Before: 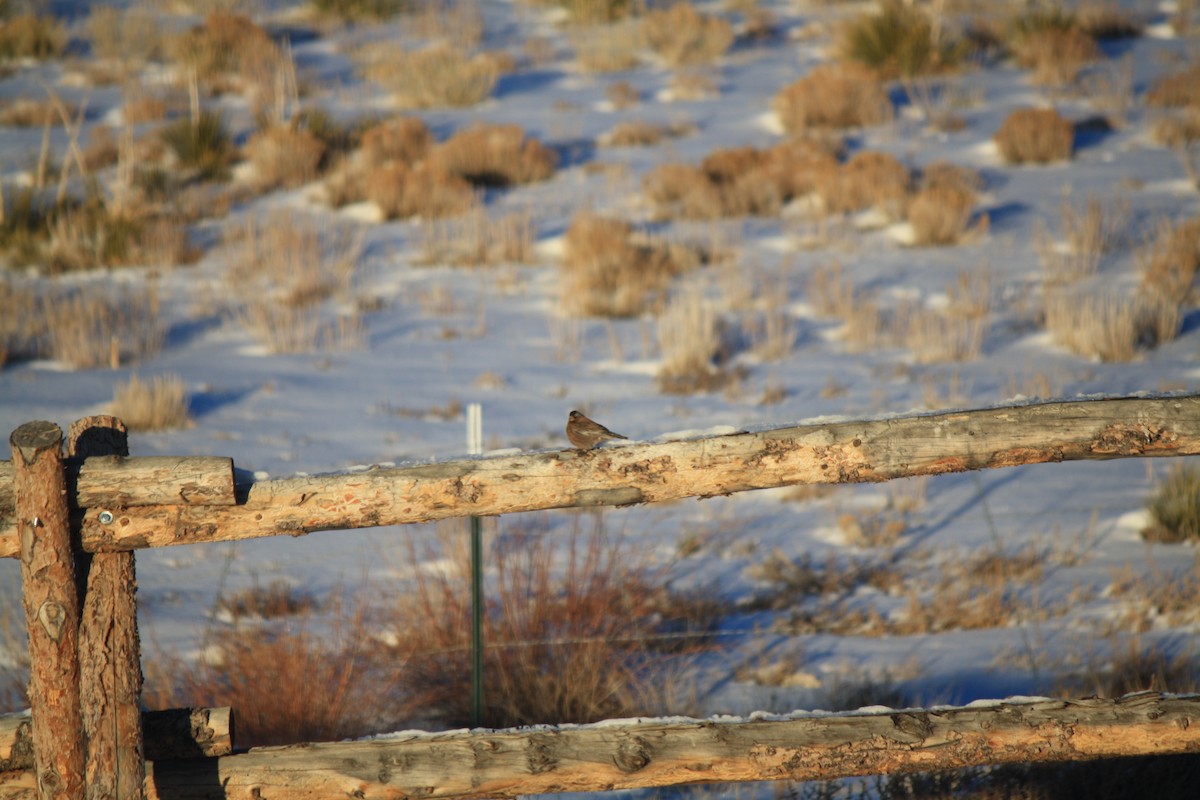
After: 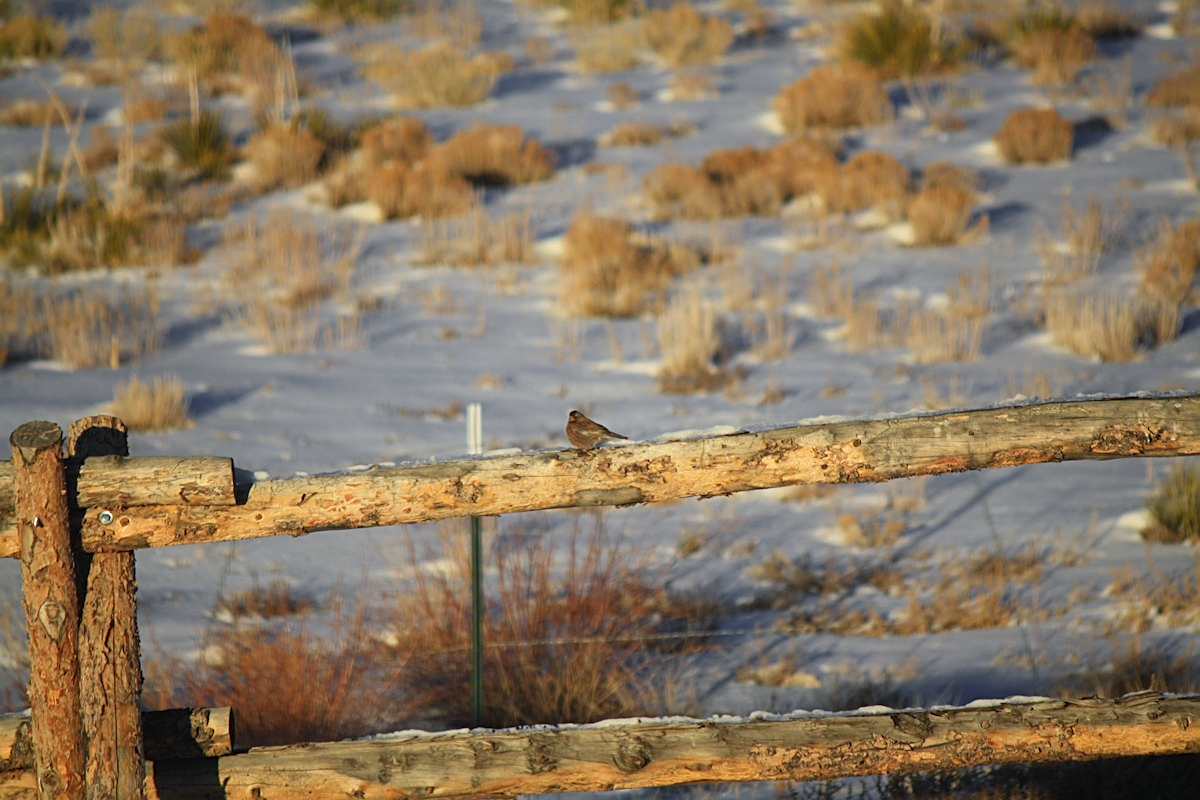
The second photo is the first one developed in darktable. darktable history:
sharpen: on, module defaults
color zones: curves: ch1 [(0.25, 0.61) (0.75, 0.248)]
